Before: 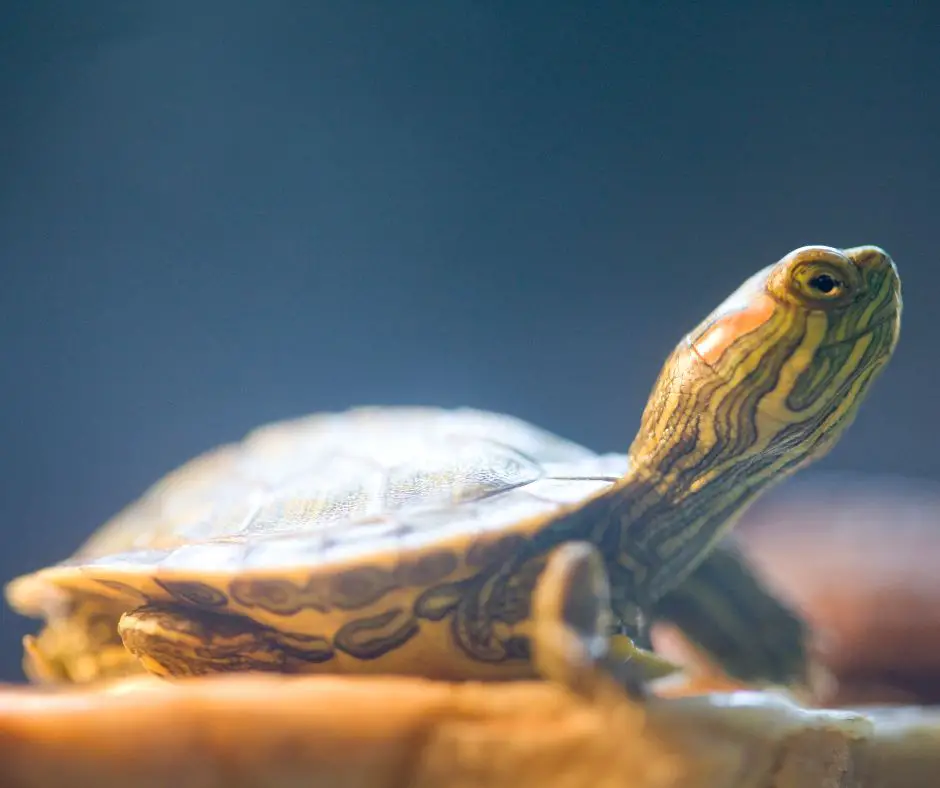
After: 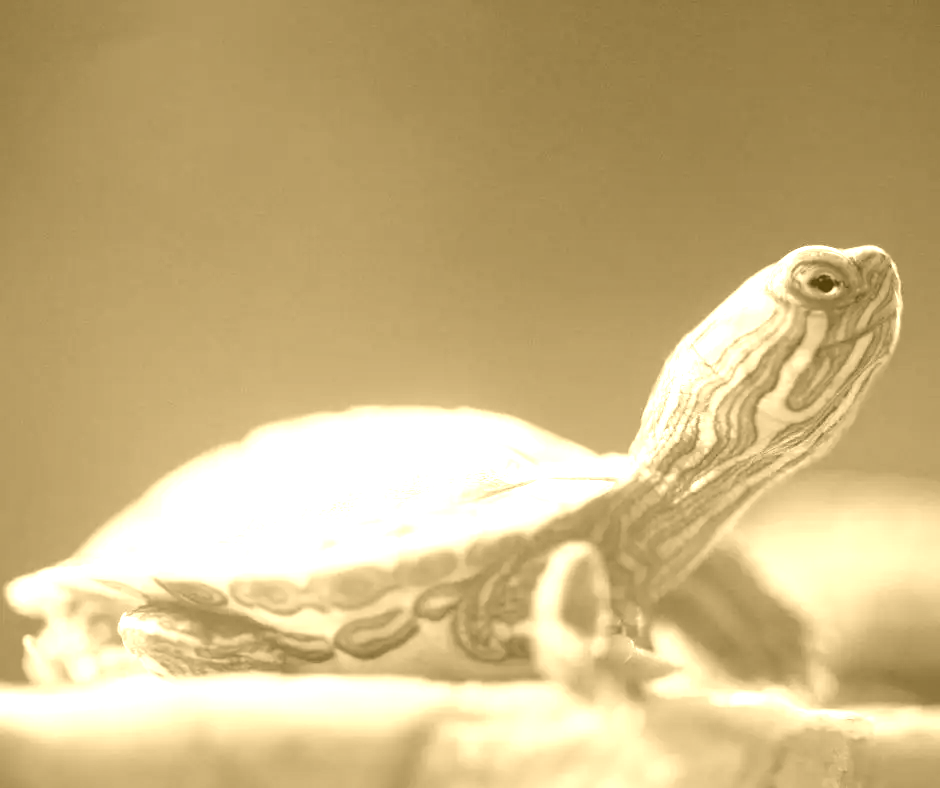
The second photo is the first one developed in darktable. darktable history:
exposure: black level correction 0.007, exposure 0.159 EV, compensate highlight preservation false
colorize: hue 36°, source mix 100%
white balance: red 1.138, green 0.996, blue 0.812
tone equalizer: on, module defaults
